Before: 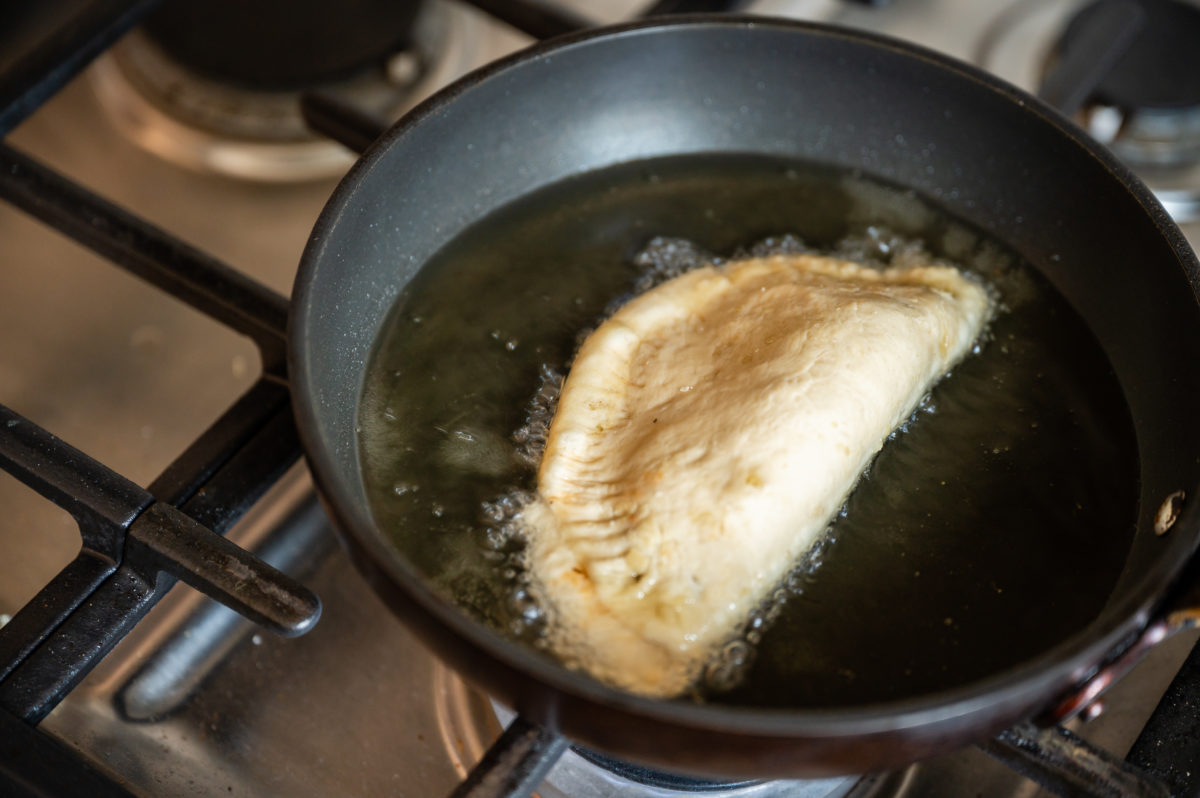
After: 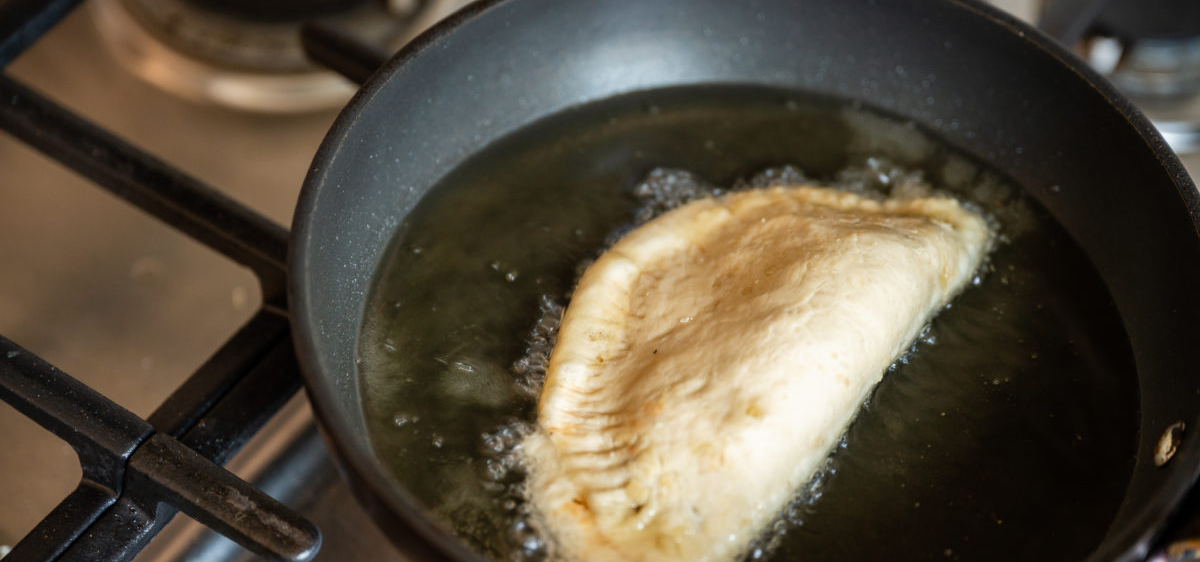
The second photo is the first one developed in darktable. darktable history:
crop and rotate: top 8.73%, bottom 20.753%
